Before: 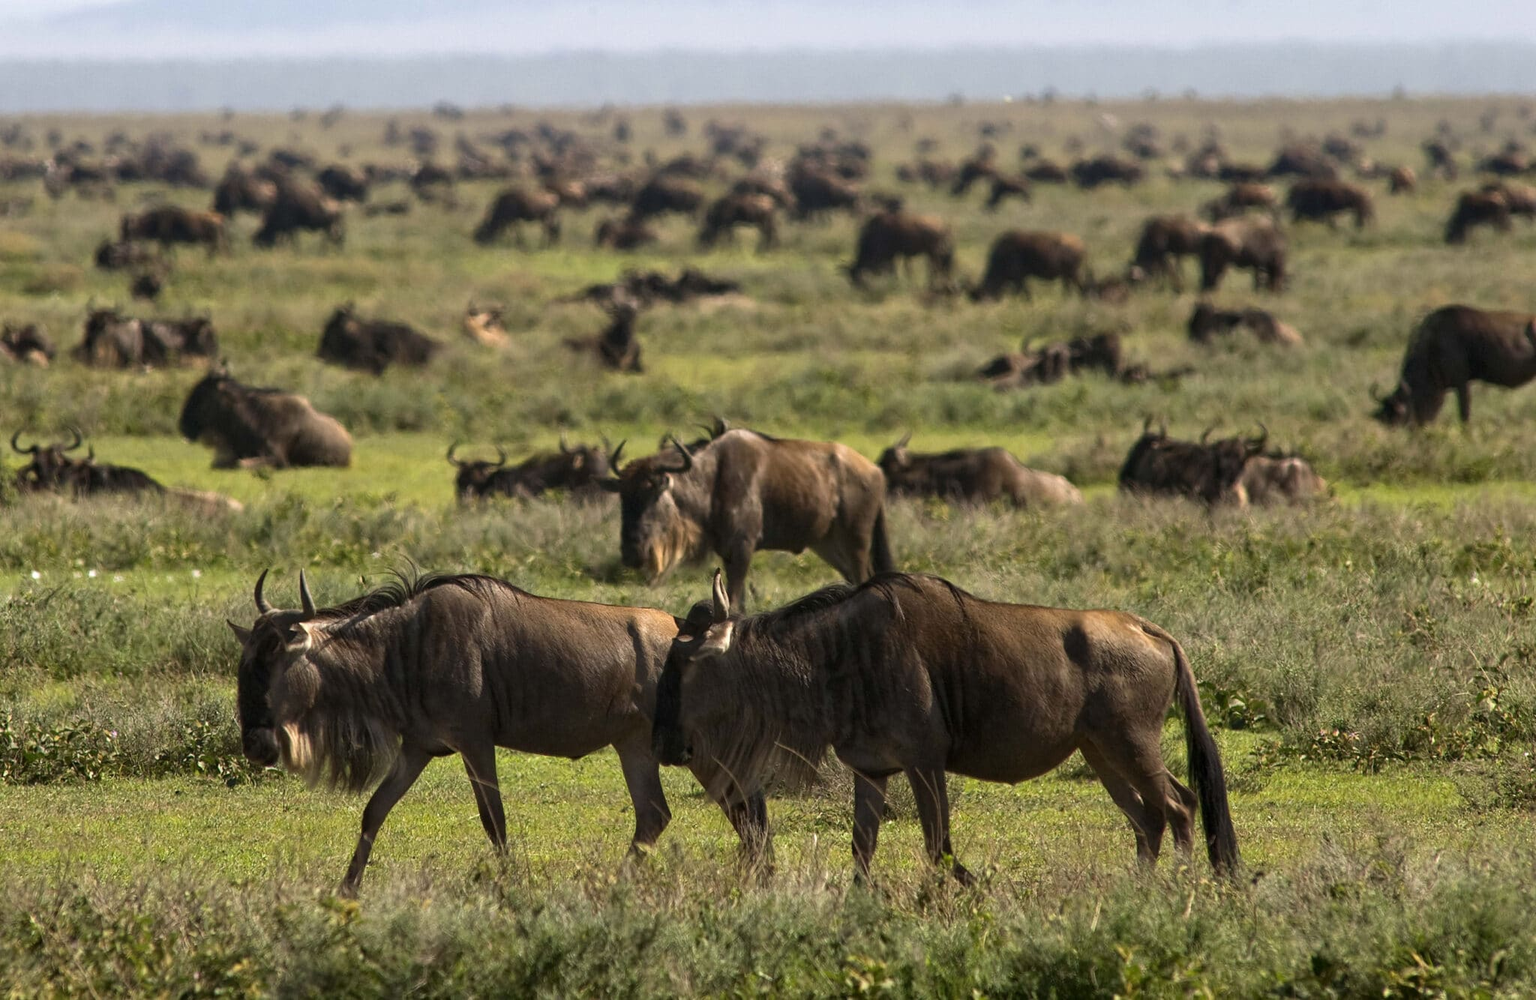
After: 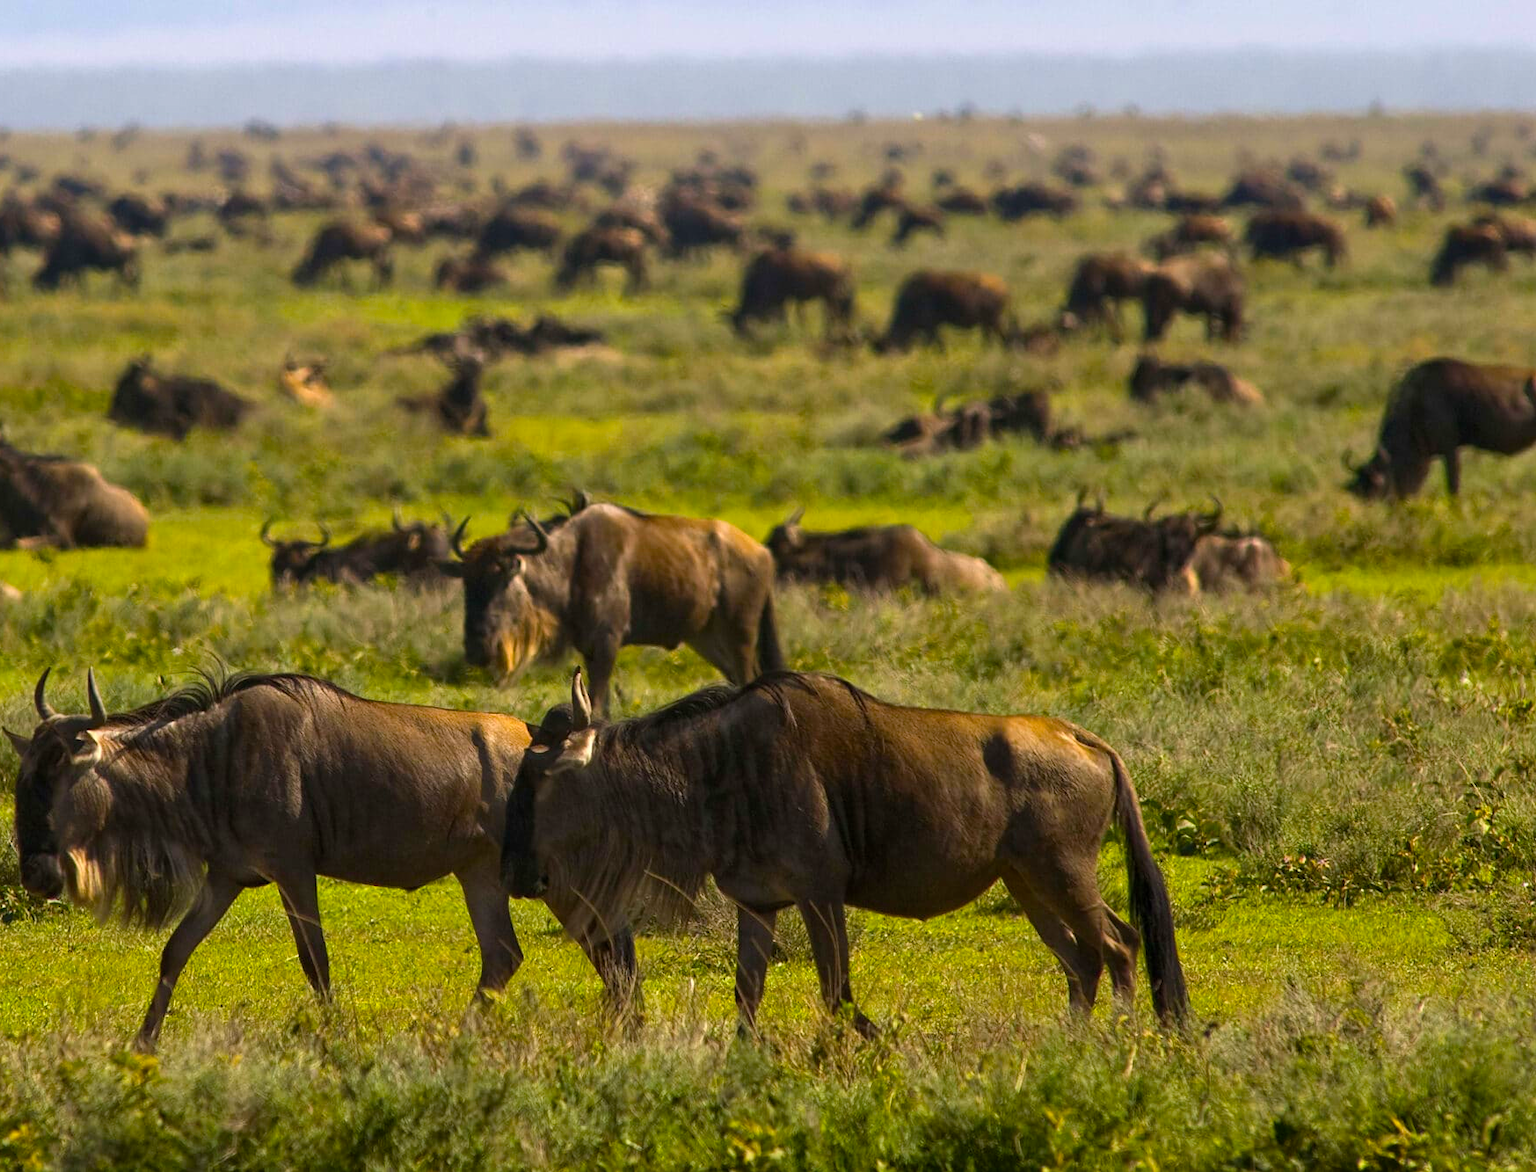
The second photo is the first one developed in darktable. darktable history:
color balance rgb: highlights gain › chroma 0.287%, highlights gain › hue 329.8°, perceptual saturation grading › global saturation 36.82%, global vibrance 29.878%
crop and rotate: left 14.671%
